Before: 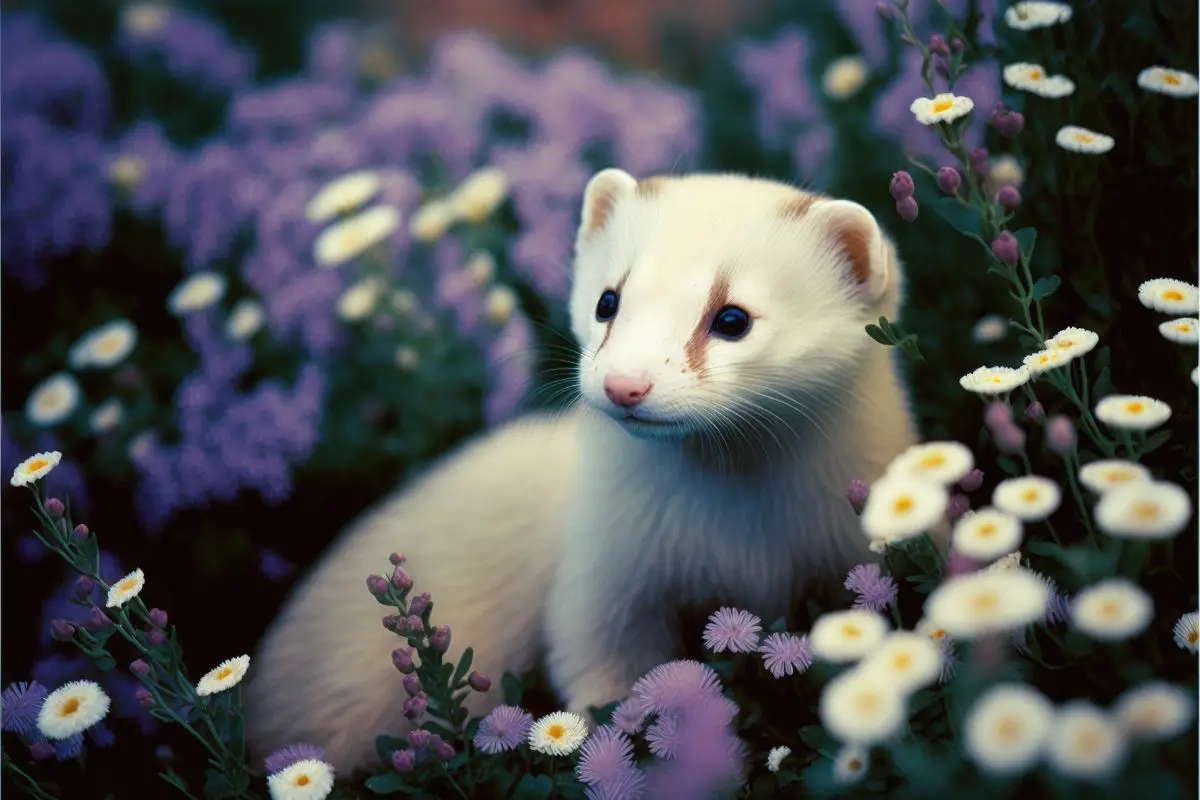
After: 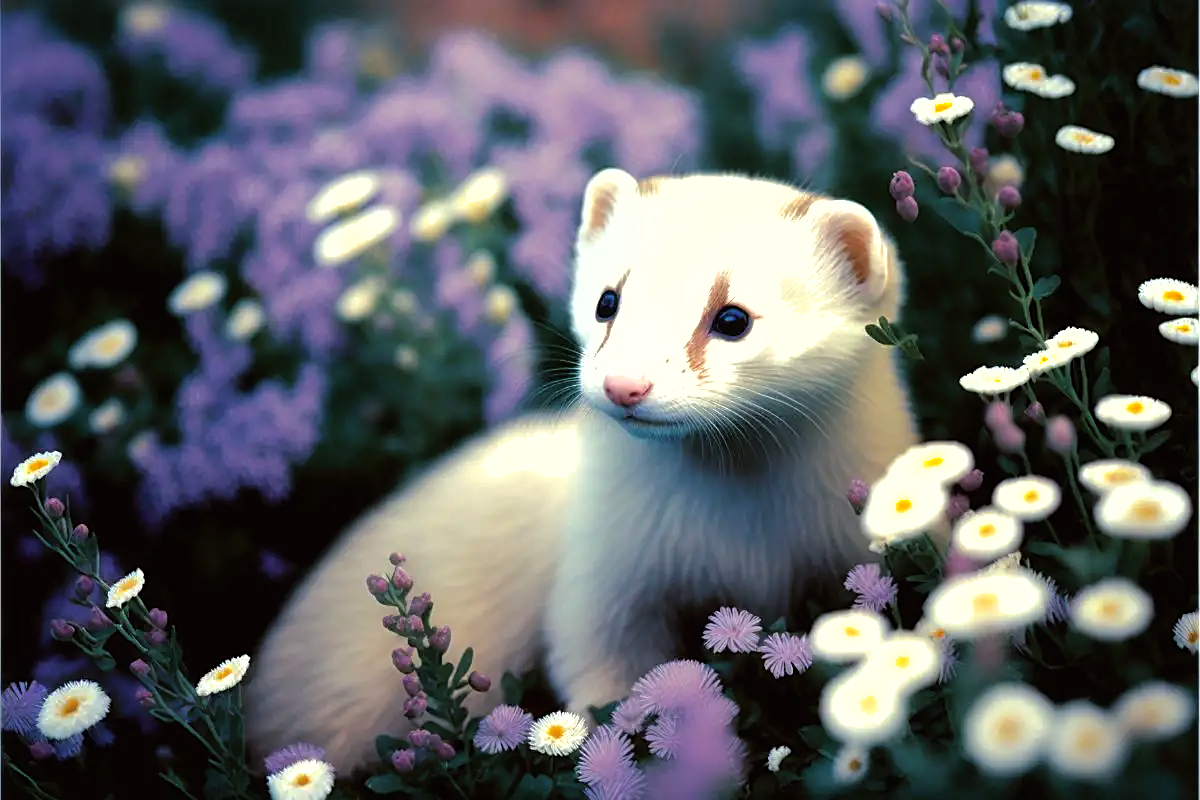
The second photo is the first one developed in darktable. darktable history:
tone equalizer: -8 EV -0.767 EV, -7 EV -0.718 EV, -6 EV -0.635 EV, -5 EV -0.407 EV, -3 EV 0.391 EV, -2 EV 0.6 EV, -1 EV 0.679 EV, +0 EV 0.755 EV
shadows and highlights: shadows 30.17
sharpen: radius 1.9, amount 0.399, threshold 1.216
